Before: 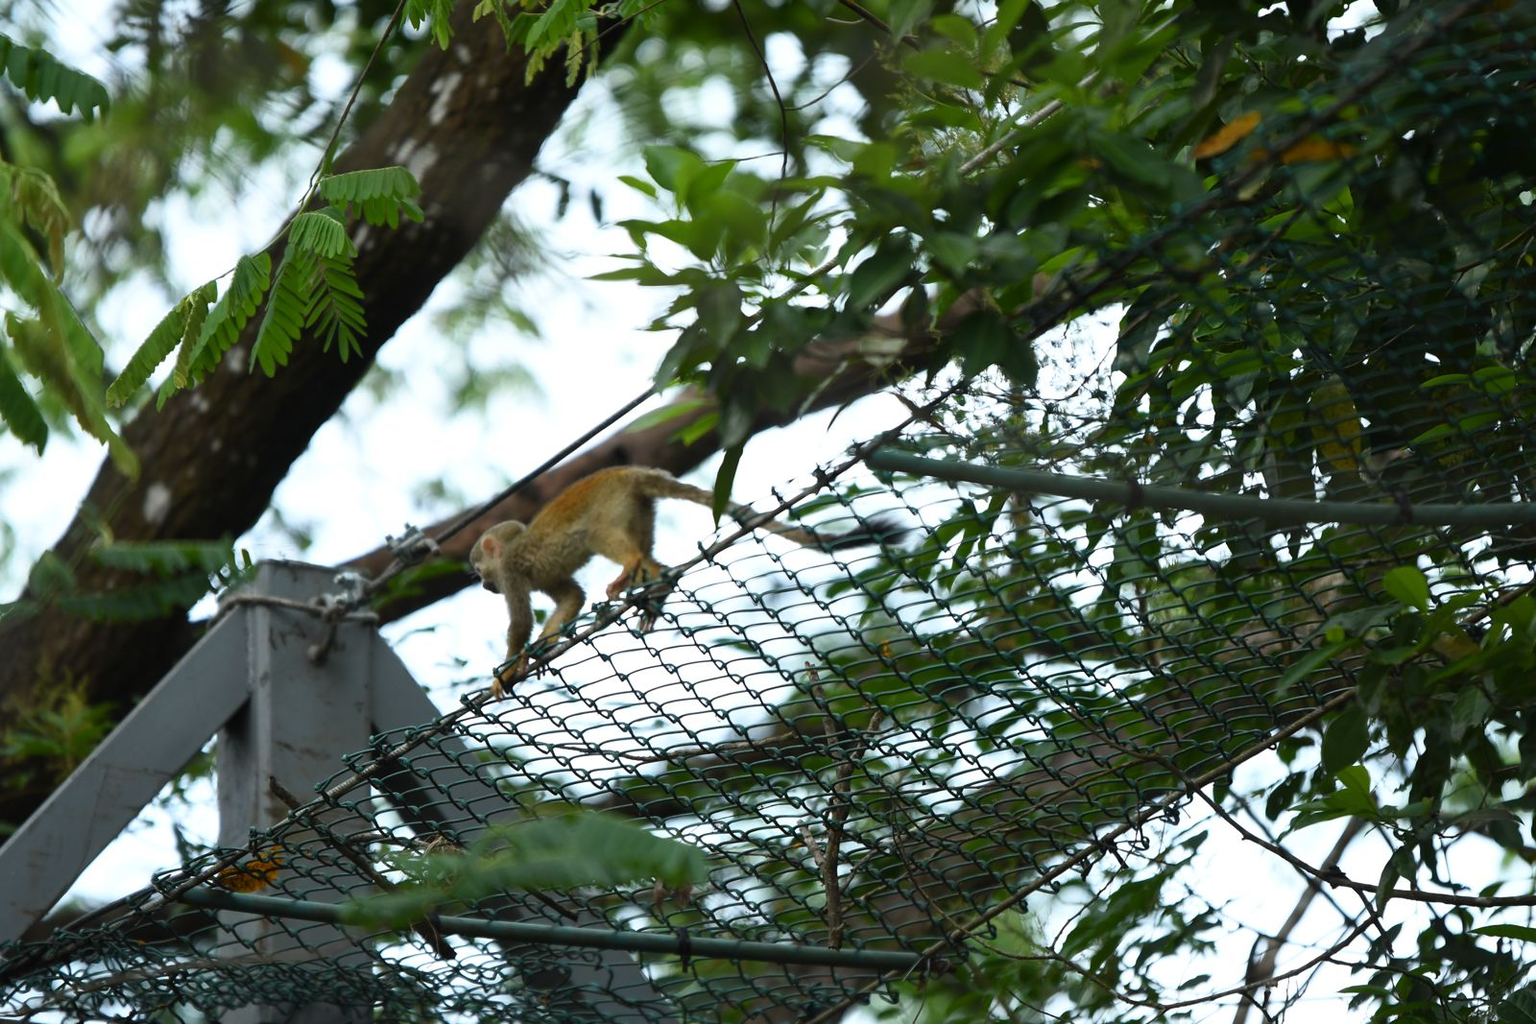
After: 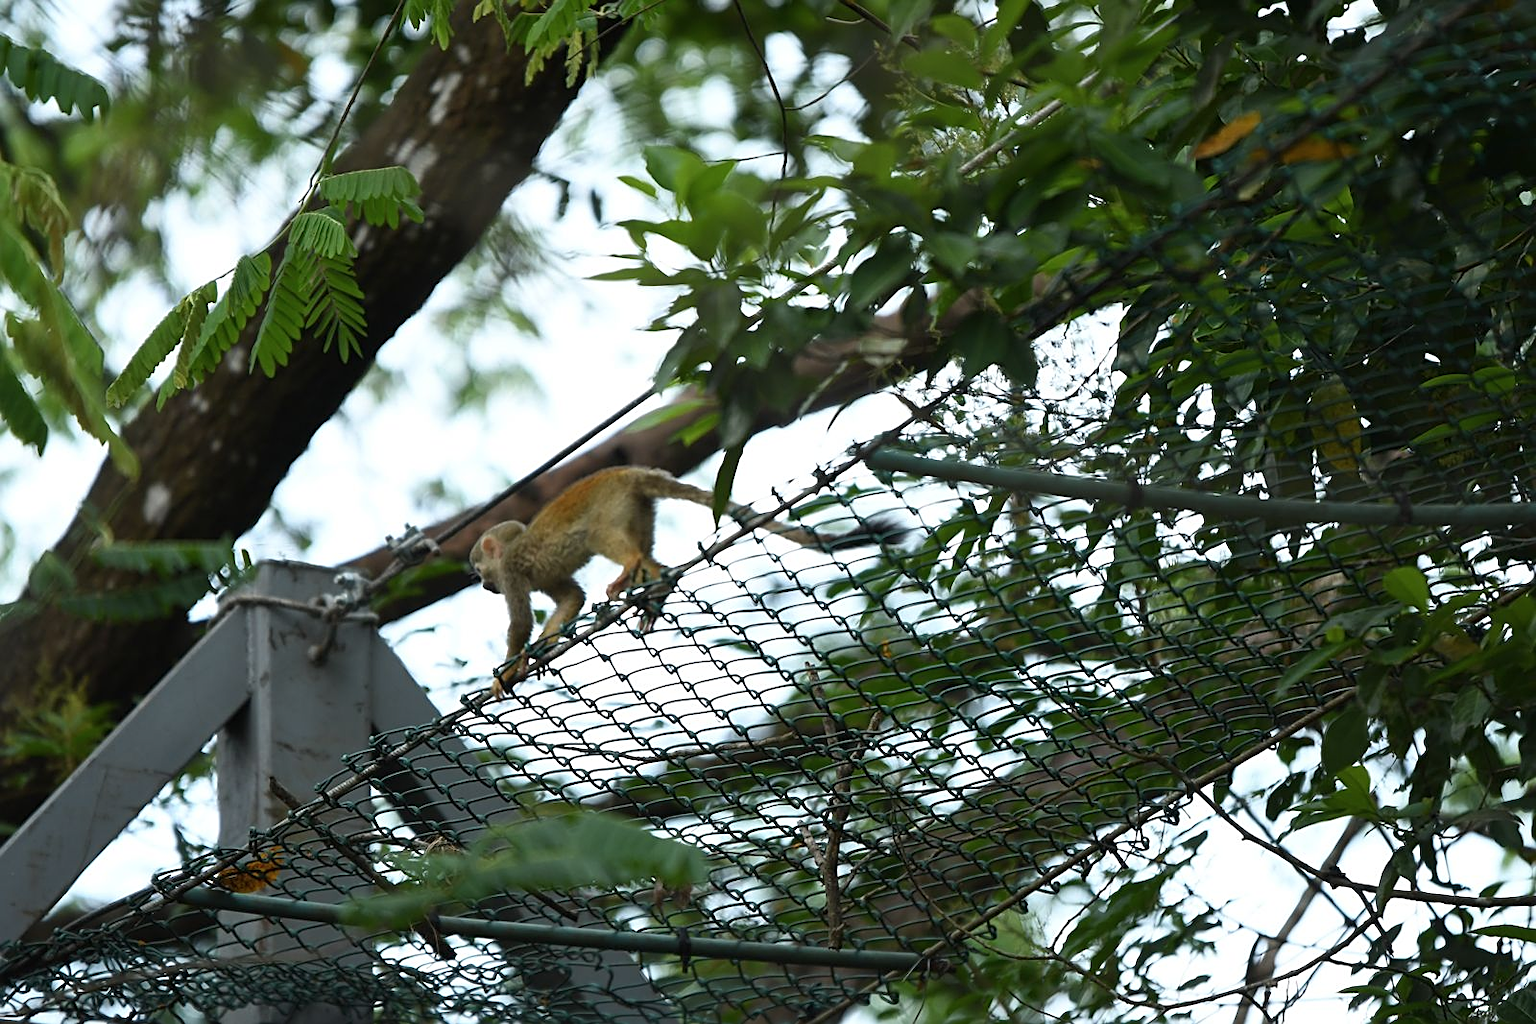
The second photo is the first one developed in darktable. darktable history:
sharpen: on, module defaults
exposure: compensate highlight preservation false
contrast brightness saturation: saturation -0.05
